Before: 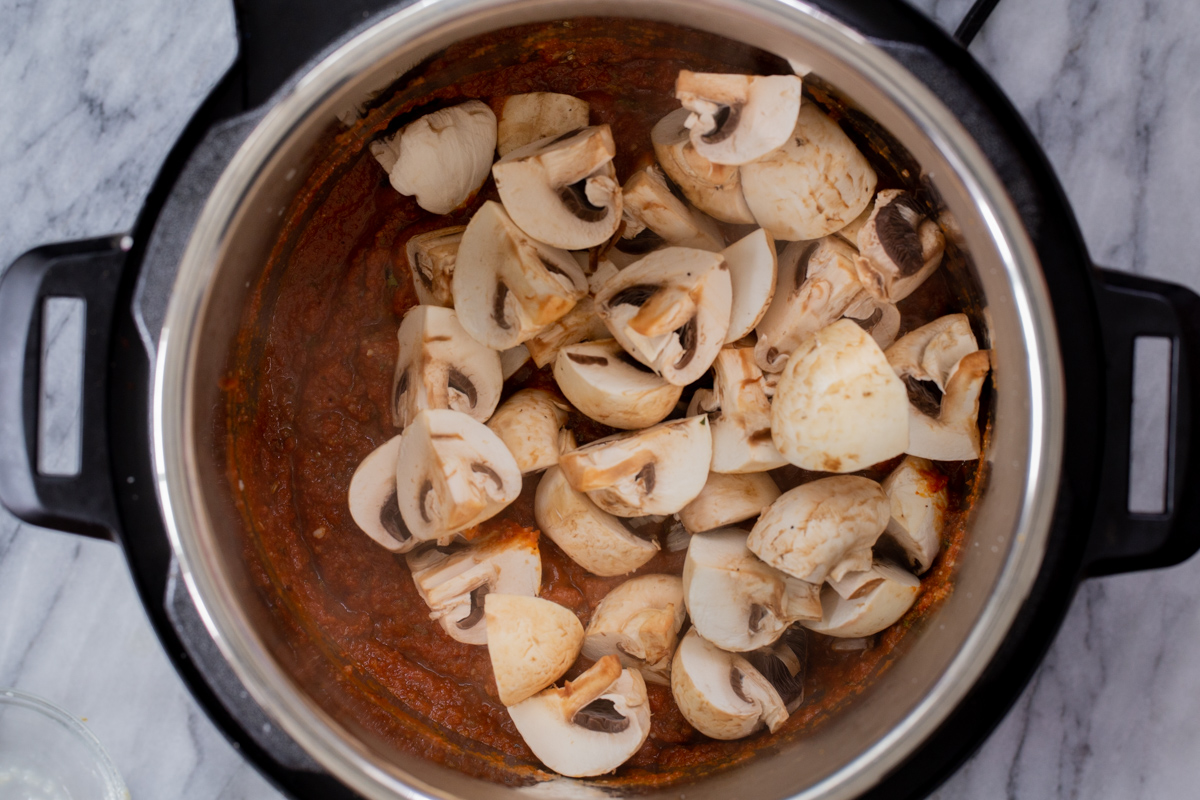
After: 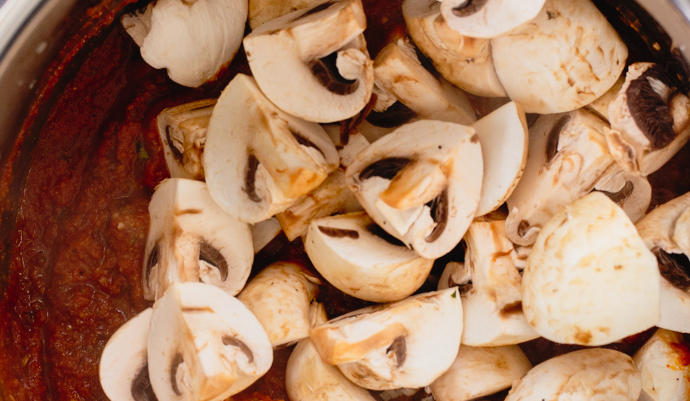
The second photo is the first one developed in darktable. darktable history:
levels: levels [0, 0.476, 0.951]
crop: left 20.805%, top 15.952%, right 21.626%, bottom 33.916%
tone curve: curves: ch0 [(0, 0.022) (0.114, 0.088) (0.282, 0.316) (0.446, 0.511) (0.613, 0.693) (0.786, 0.843) (0.999, 0.949)]; ch1 [(0, 0) (0.395, 0.343) (0.463, 0.427) (0.486, 0.474) (0.503, 0.5) (0.535, 0.522) (0.555, 0.566) (0.594, 0.614) (0.755, 0.793) (1, 1)]; ch2 [(0, 0) (0.369, 0.388) (0.449, 0.431) (0.501, 0.5) (0.528, 0.517) (0.561, 0.59) (0.612, 0.646) (0.697, 0.721) (1, 1)], preserve colors none
